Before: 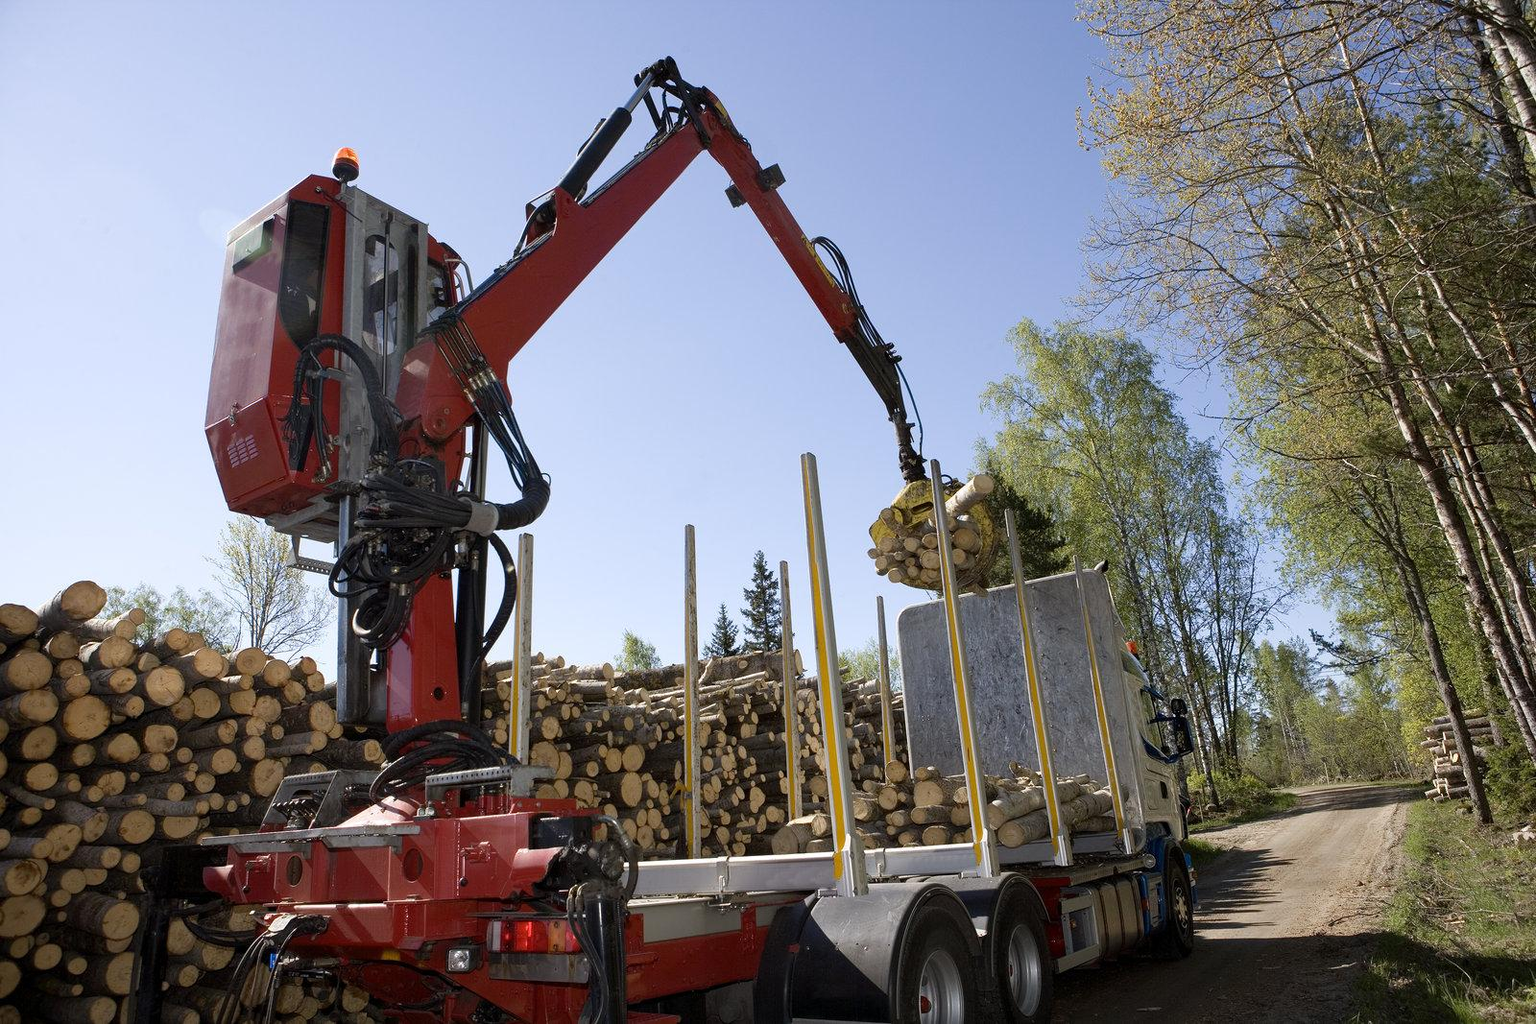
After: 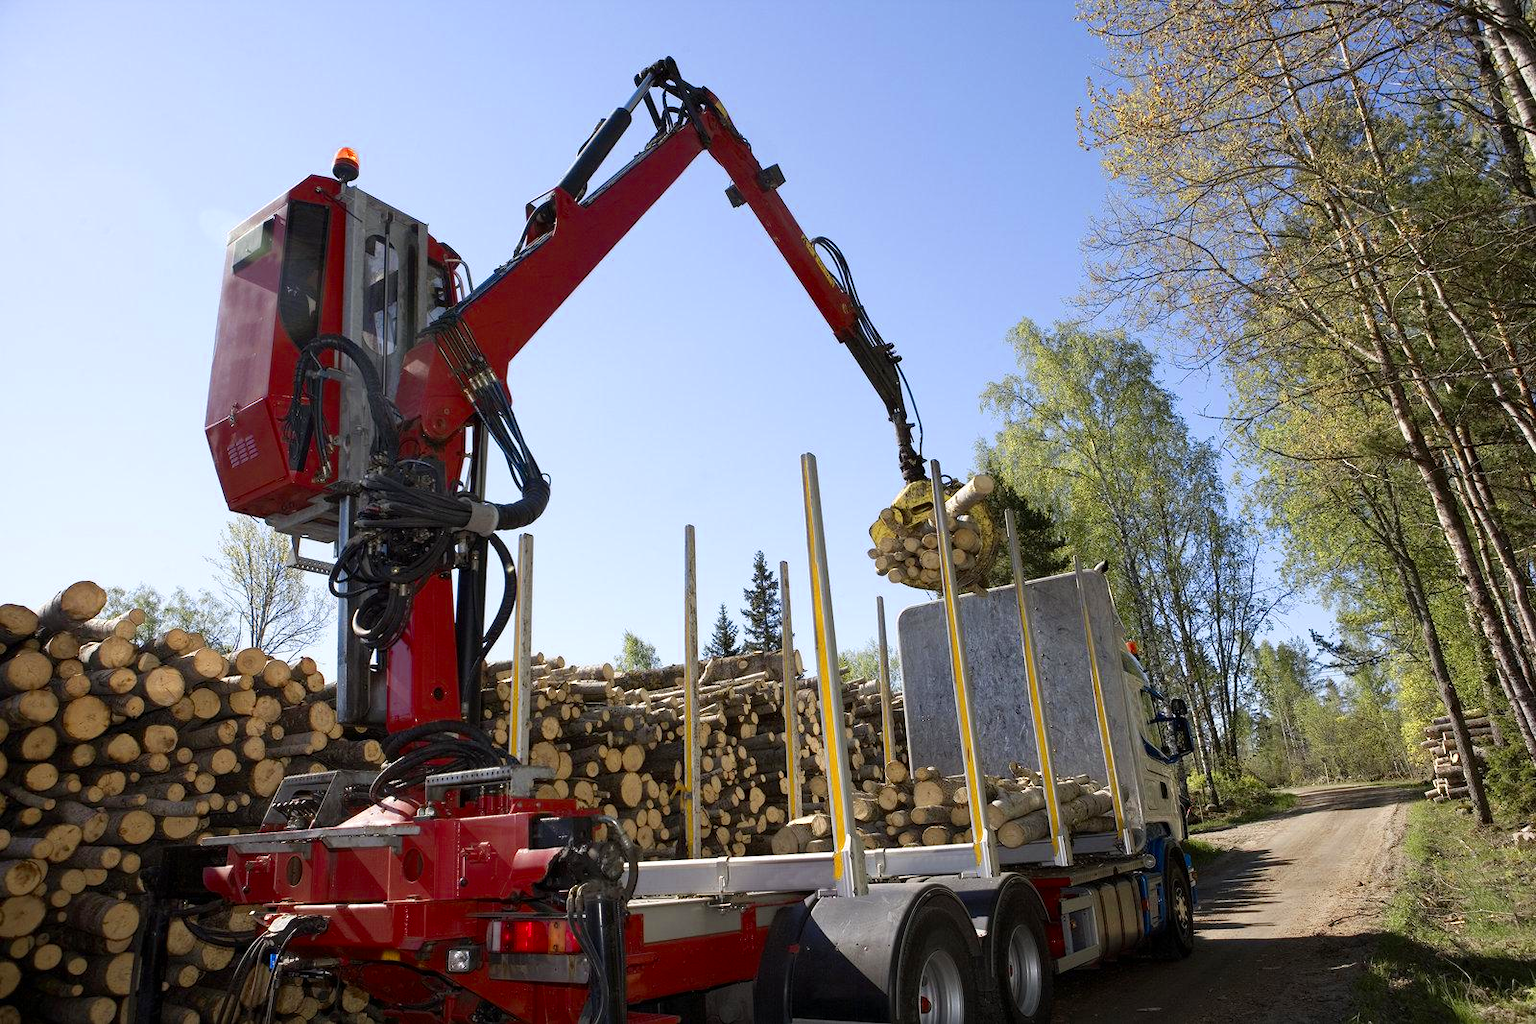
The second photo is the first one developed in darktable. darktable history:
white balance: emerald 1
color zones: curves: ch0 [(0.004, 0.305) (0.261, 0.623) (0.389, 0.399) (0.708, 0.571) (0.947, 0.34)]; ch1 [(0.025, 0.645) (0.229, 0.584) (0.326, 0.551) (0.484, 0.262) (0.757, 0.643)]
